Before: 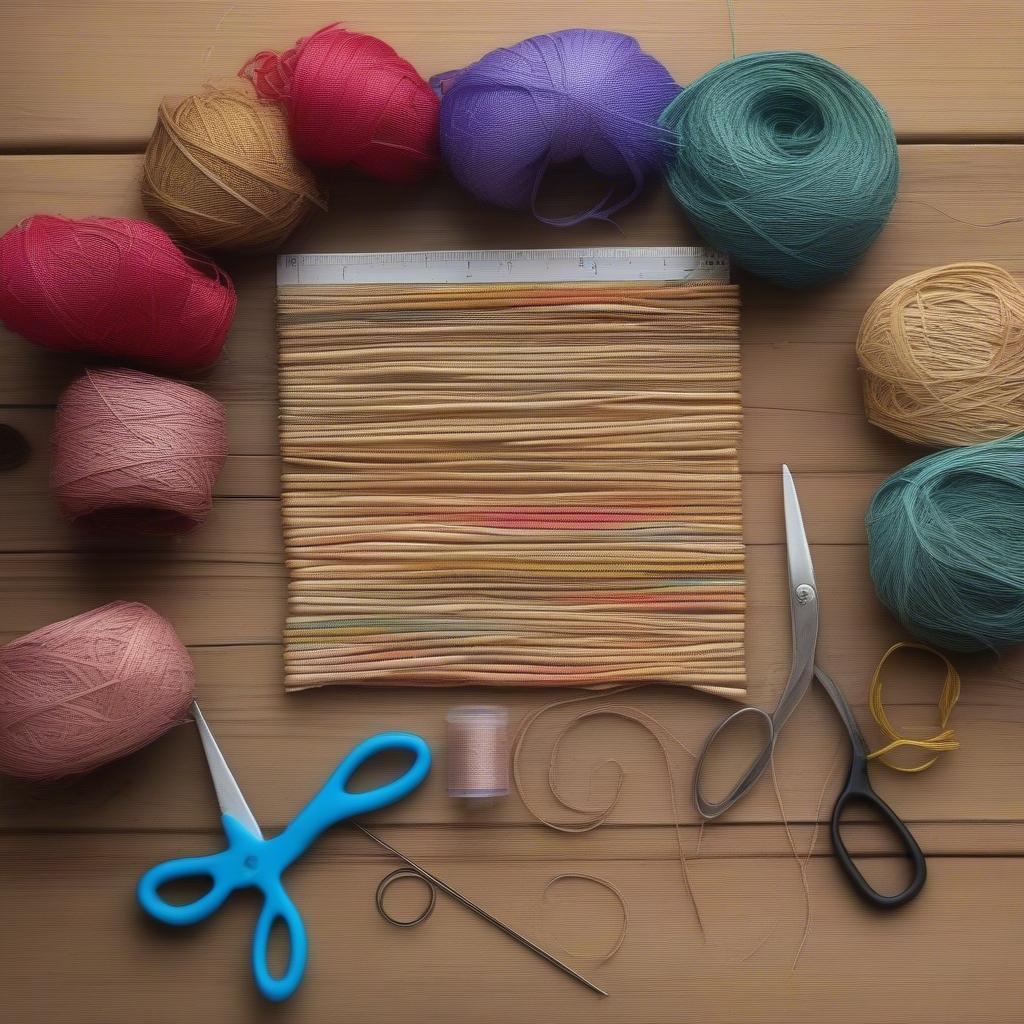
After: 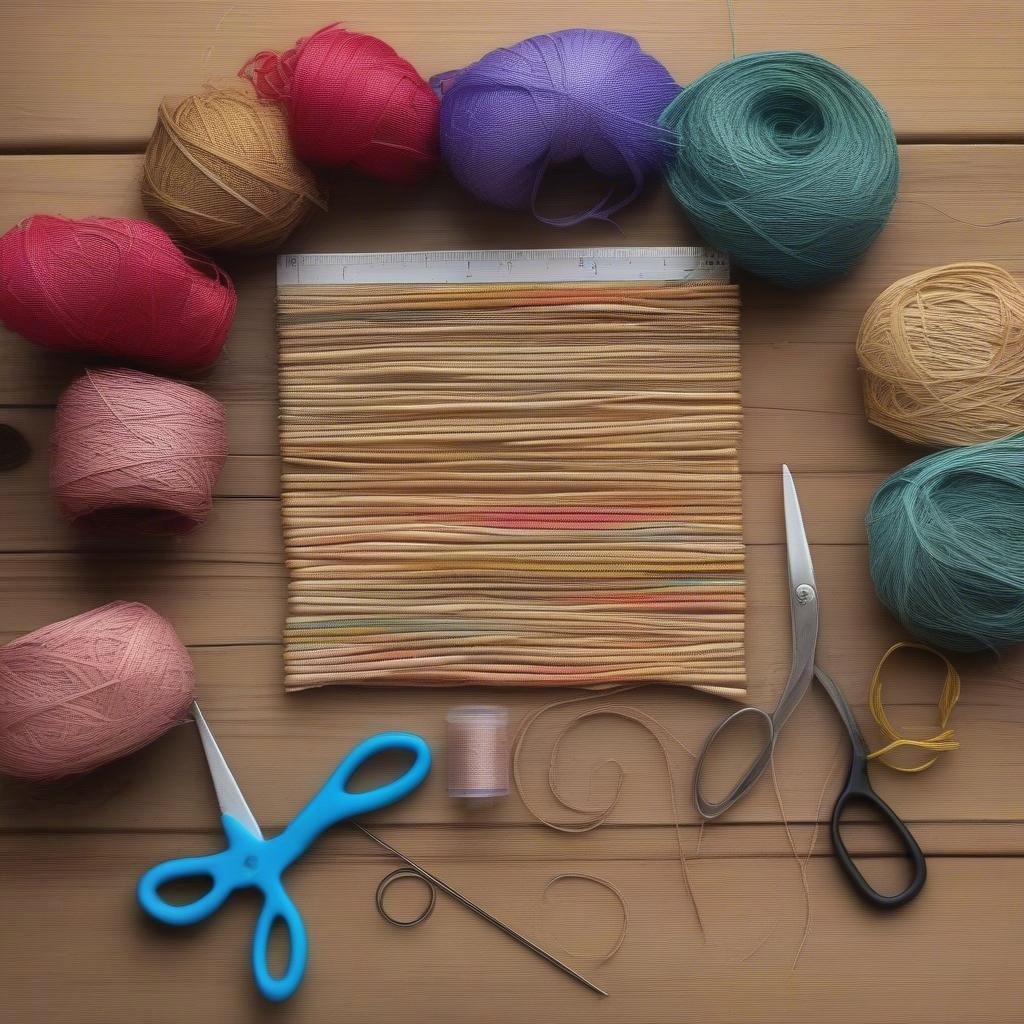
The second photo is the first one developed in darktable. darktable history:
shadows and highlights: radius 133.57, soften with gaussian
